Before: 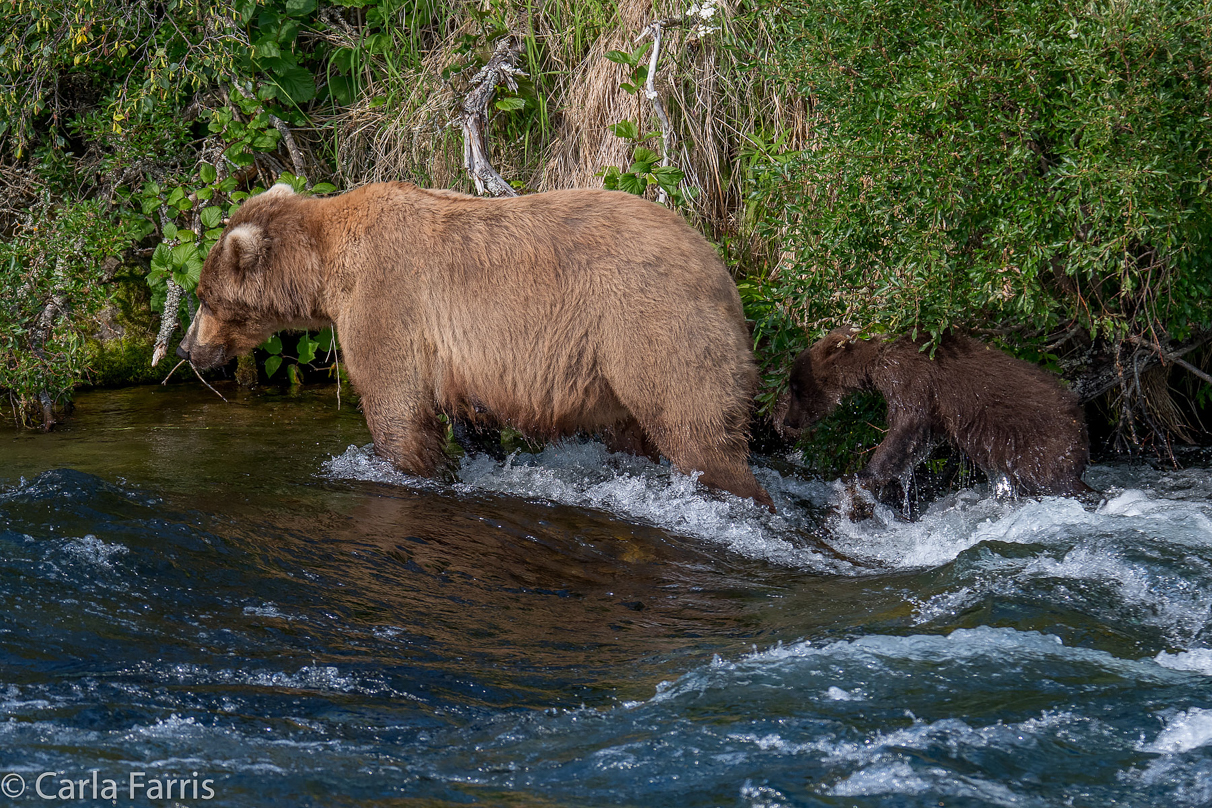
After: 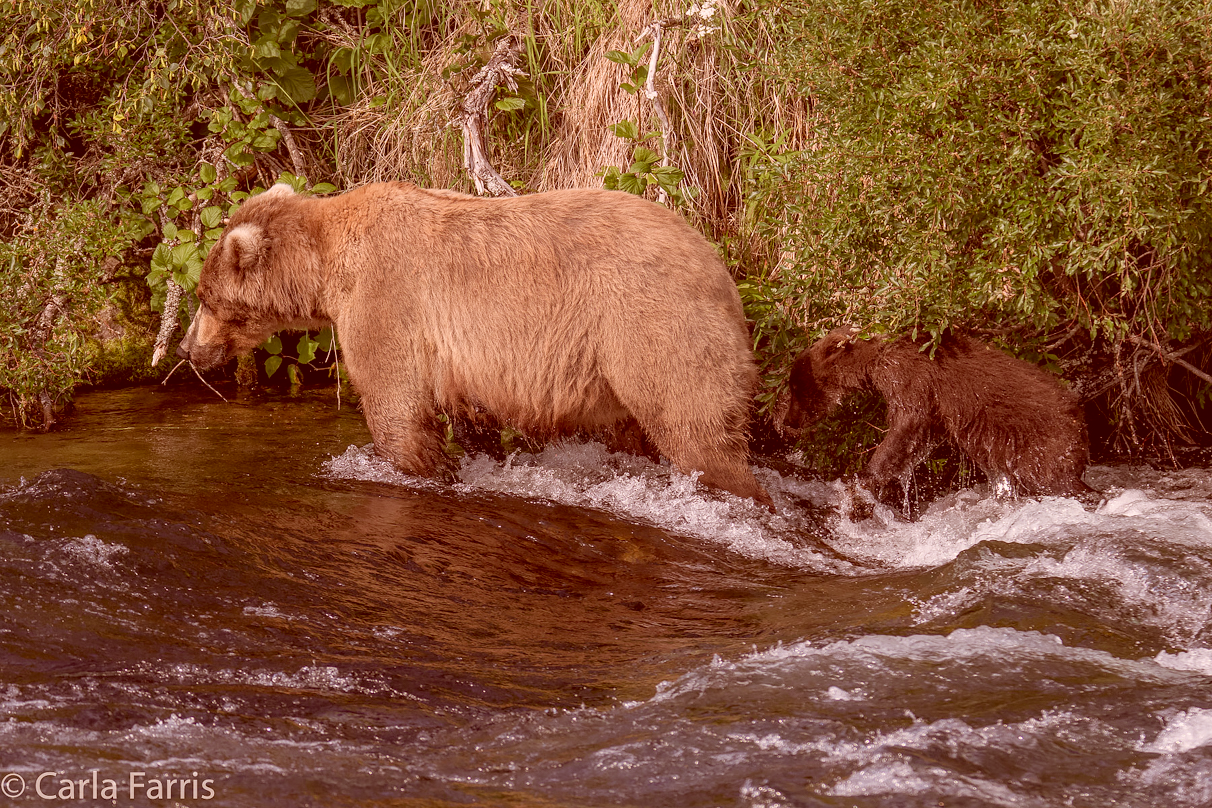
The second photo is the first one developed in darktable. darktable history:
color correction: highlights a* 9.05, highlights b* 8.86, shadows a* 39.33, shadows b* 39.31, saturation 0.791
contrast brightness saturation: brightness 0.149
